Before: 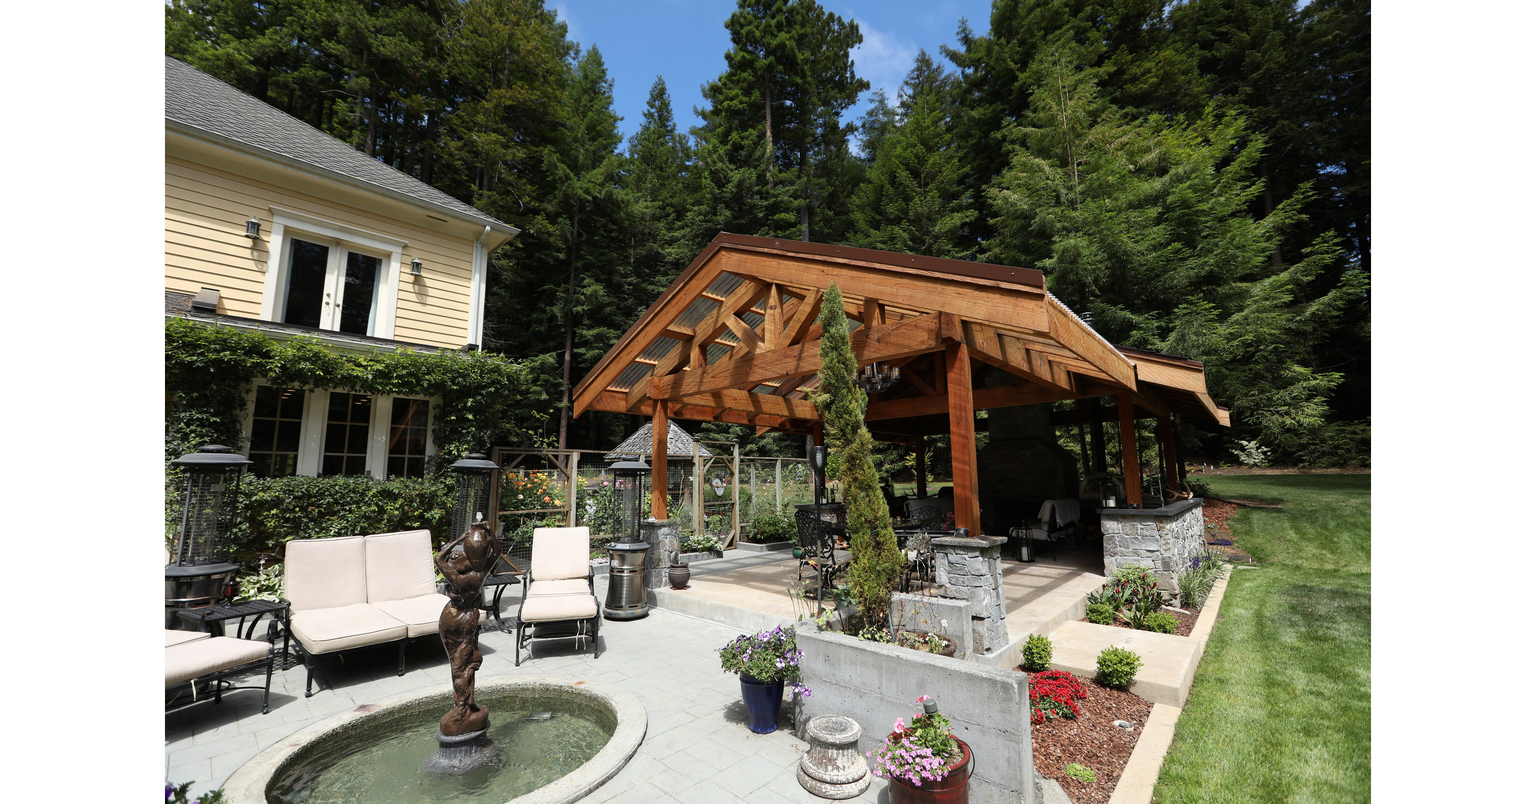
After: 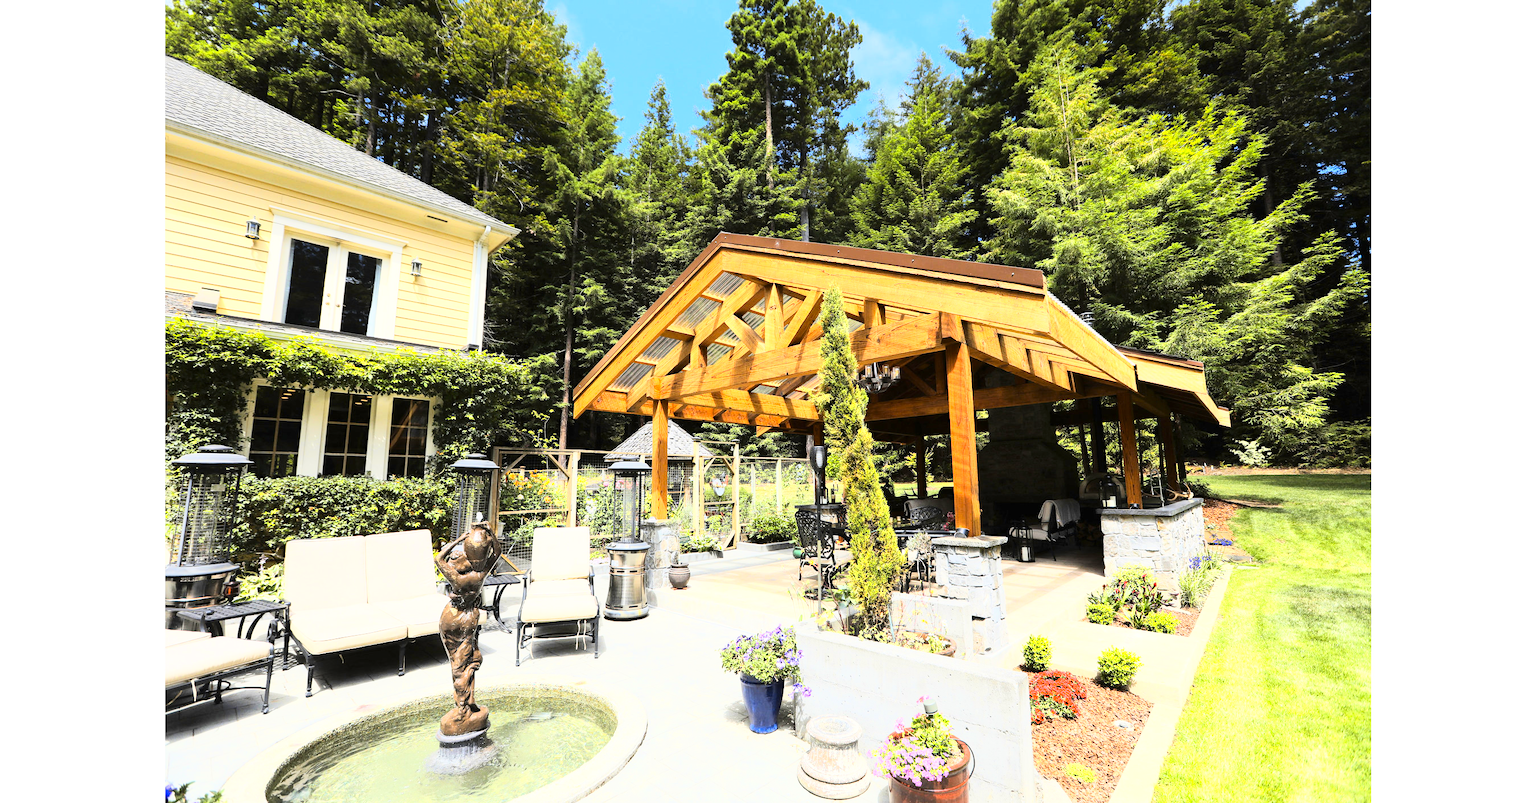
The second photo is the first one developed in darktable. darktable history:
color contrast: green-magenta contrast 0.85, blue-yellow contrast 1.25, unbound 0
tone curve: curves: ch0 [(0, 0) (0.417, 0.851) (1, 1)]
